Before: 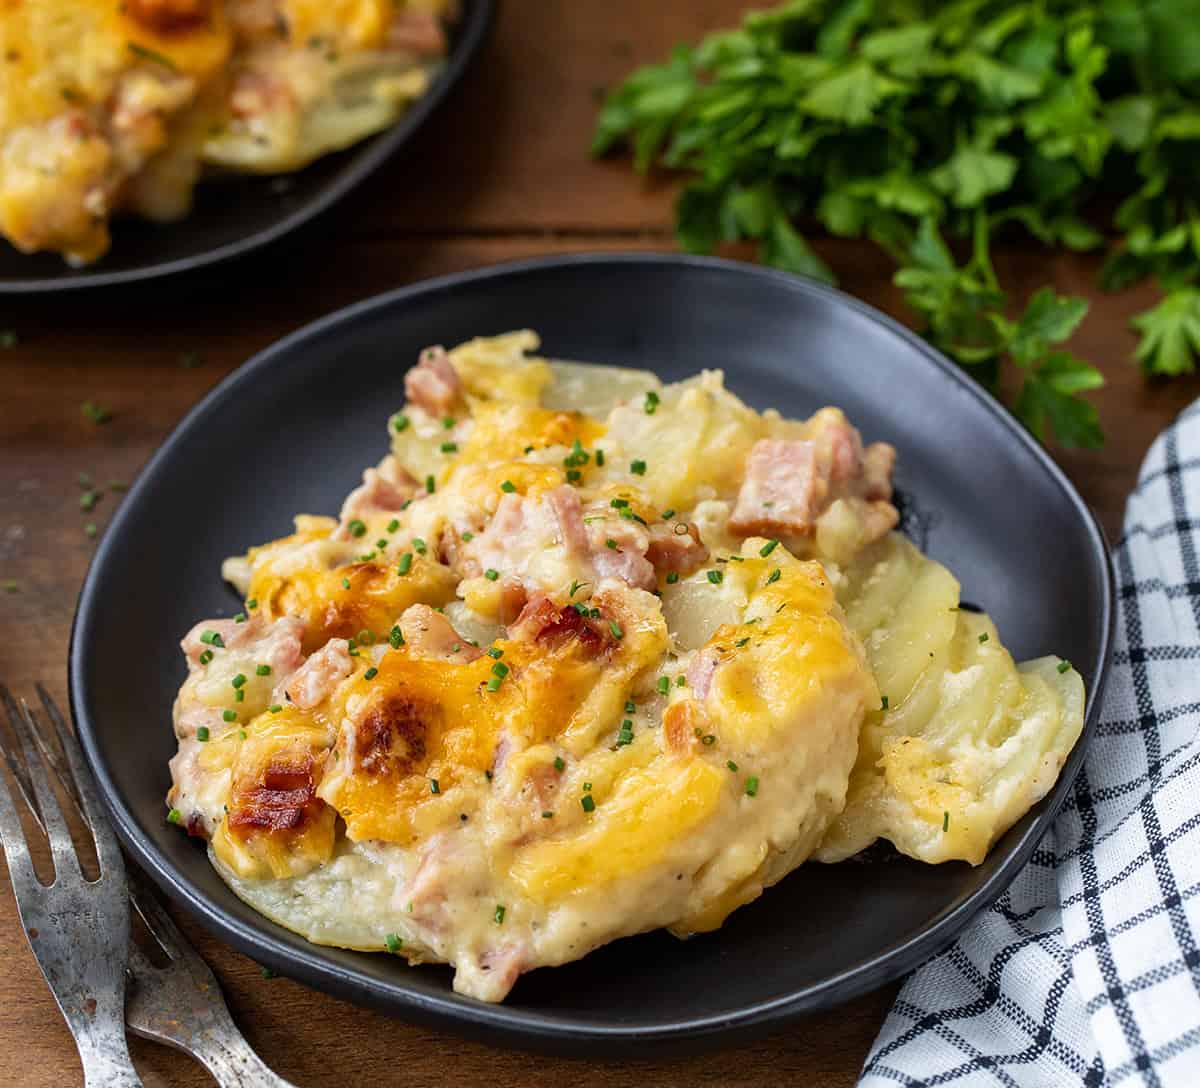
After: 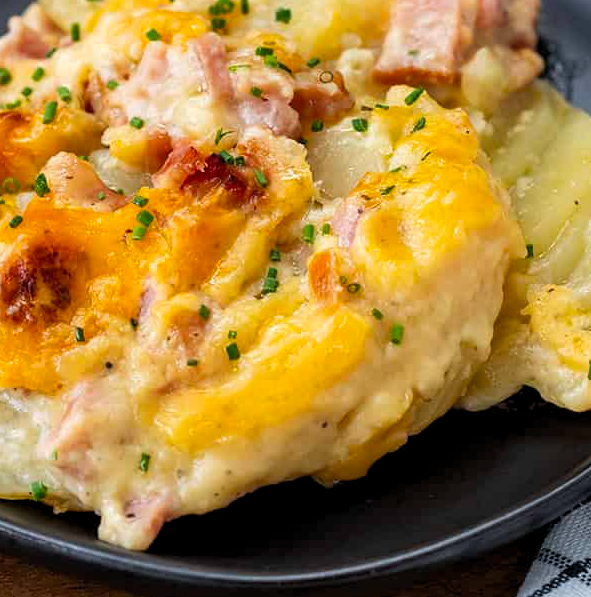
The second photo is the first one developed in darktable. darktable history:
crop: left 29.606%, top 41.61%, right 21.109%, bottom 3.484%
levels: levels [0.026, 0.507, 0.987]
